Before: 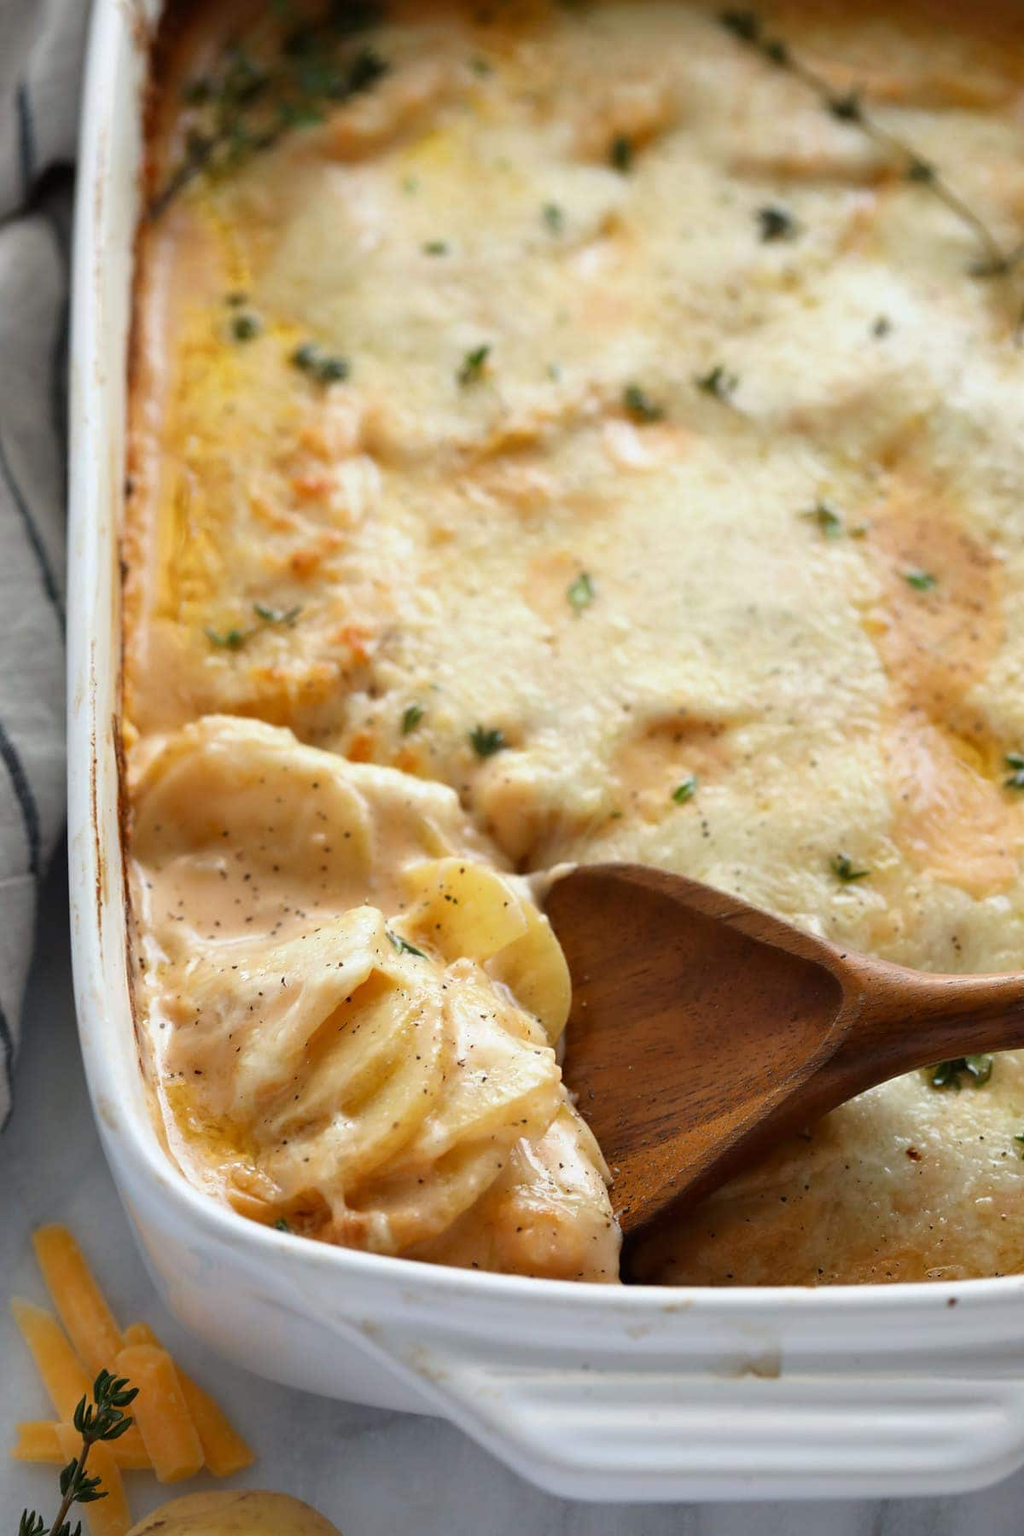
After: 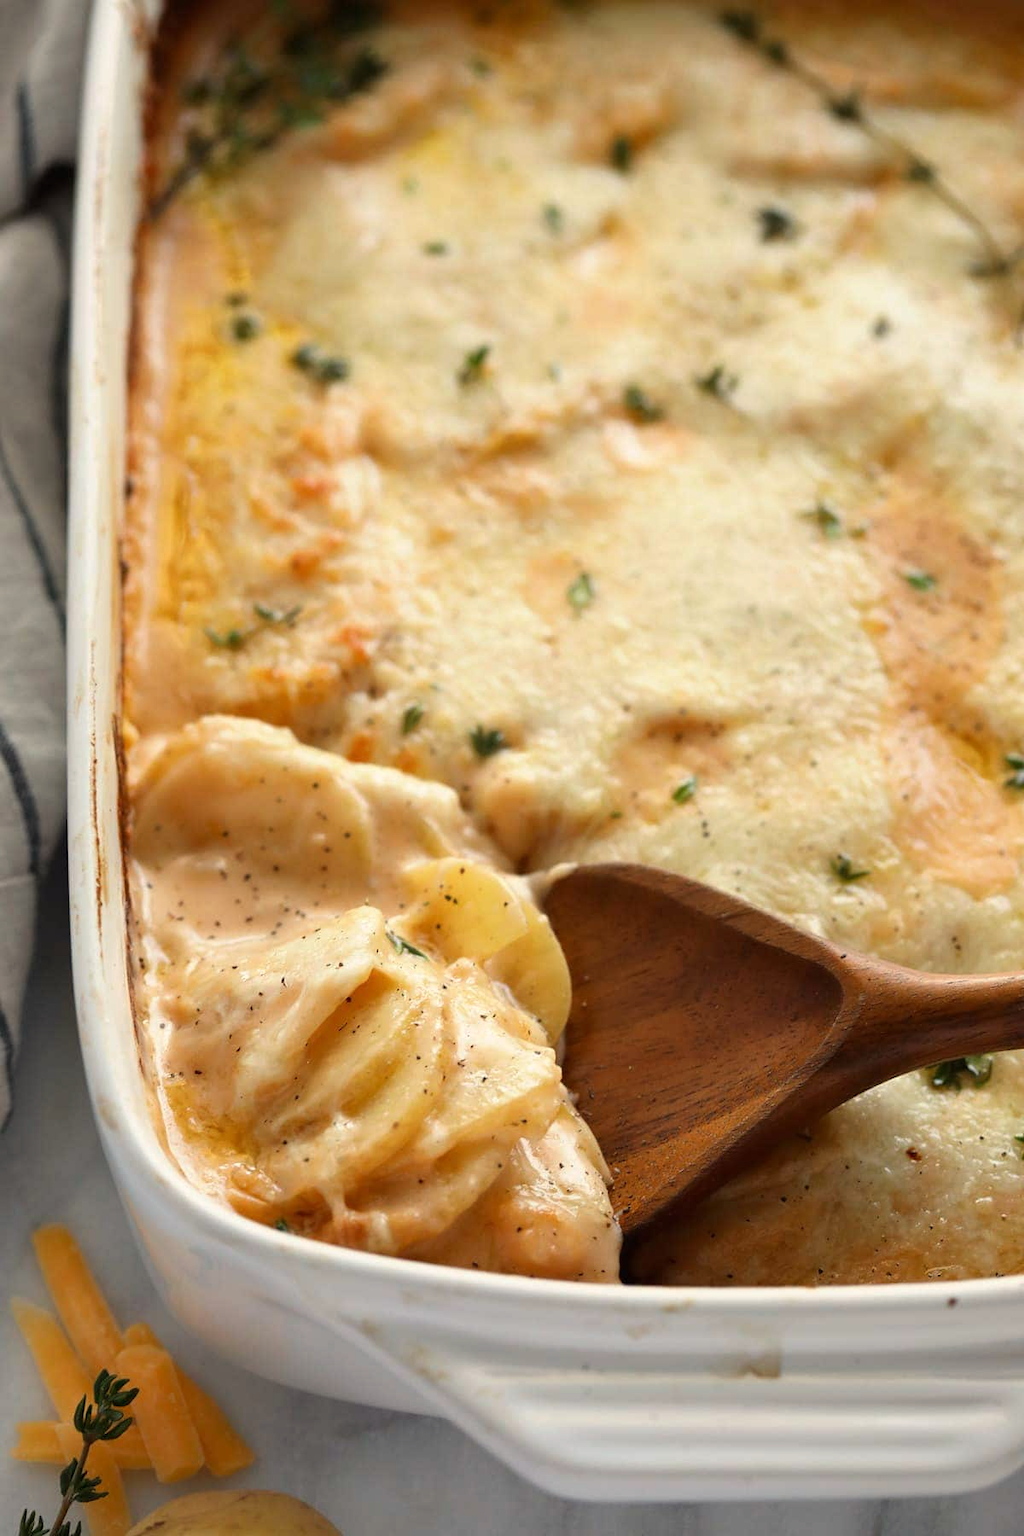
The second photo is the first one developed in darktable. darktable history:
white balance: red 1.045, blue 0.932
